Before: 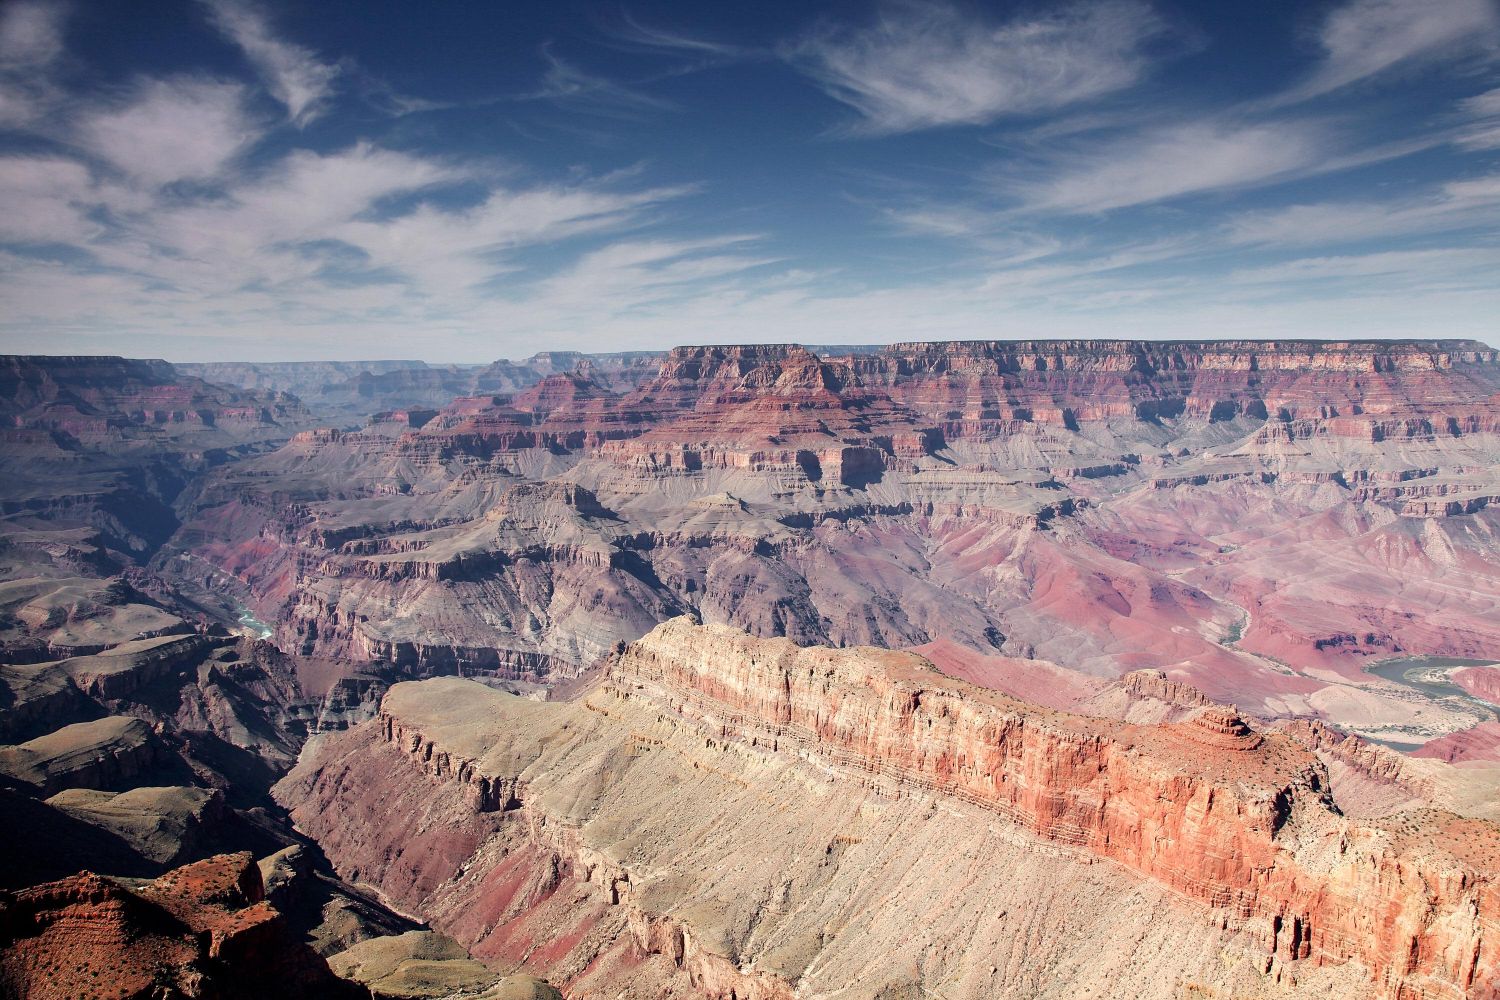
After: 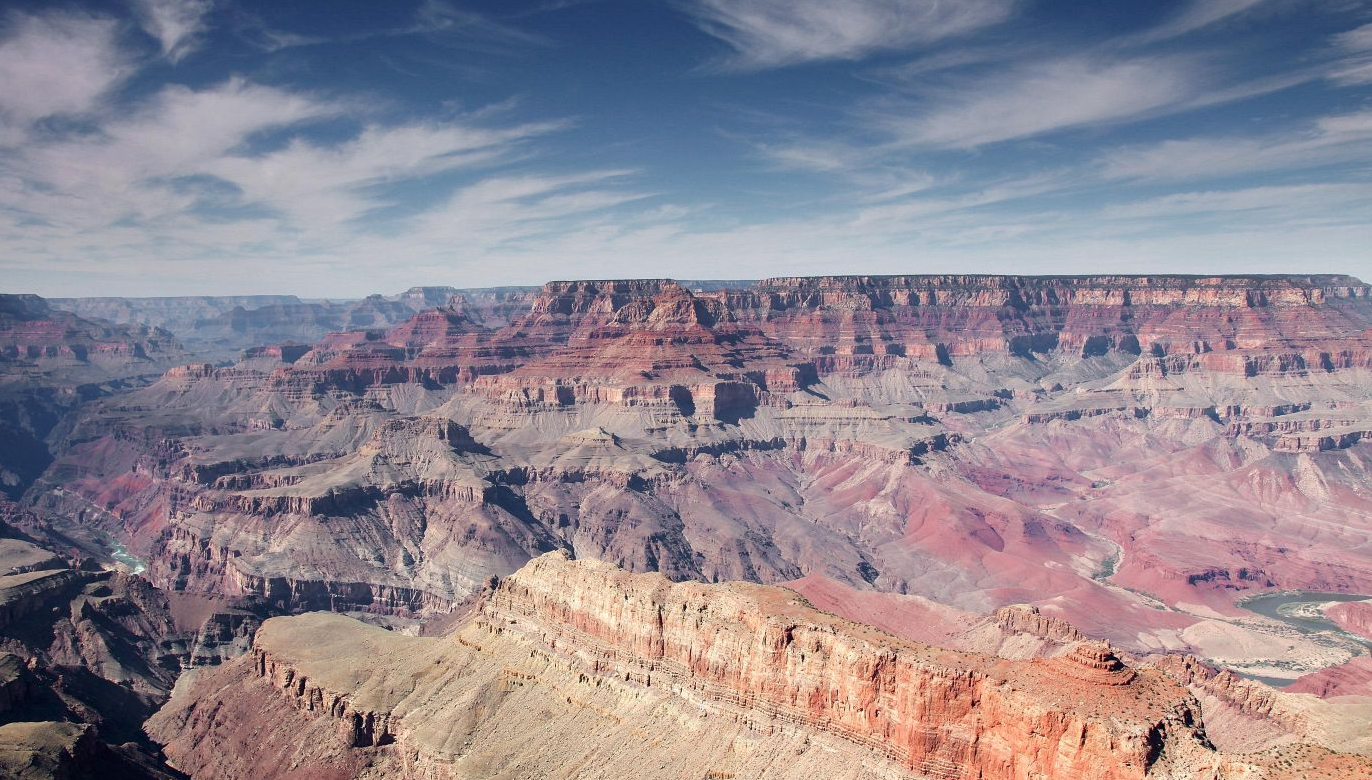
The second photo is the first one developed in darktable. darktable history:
crop: left 8.498%, top 6.596%, bottom 15.377%
